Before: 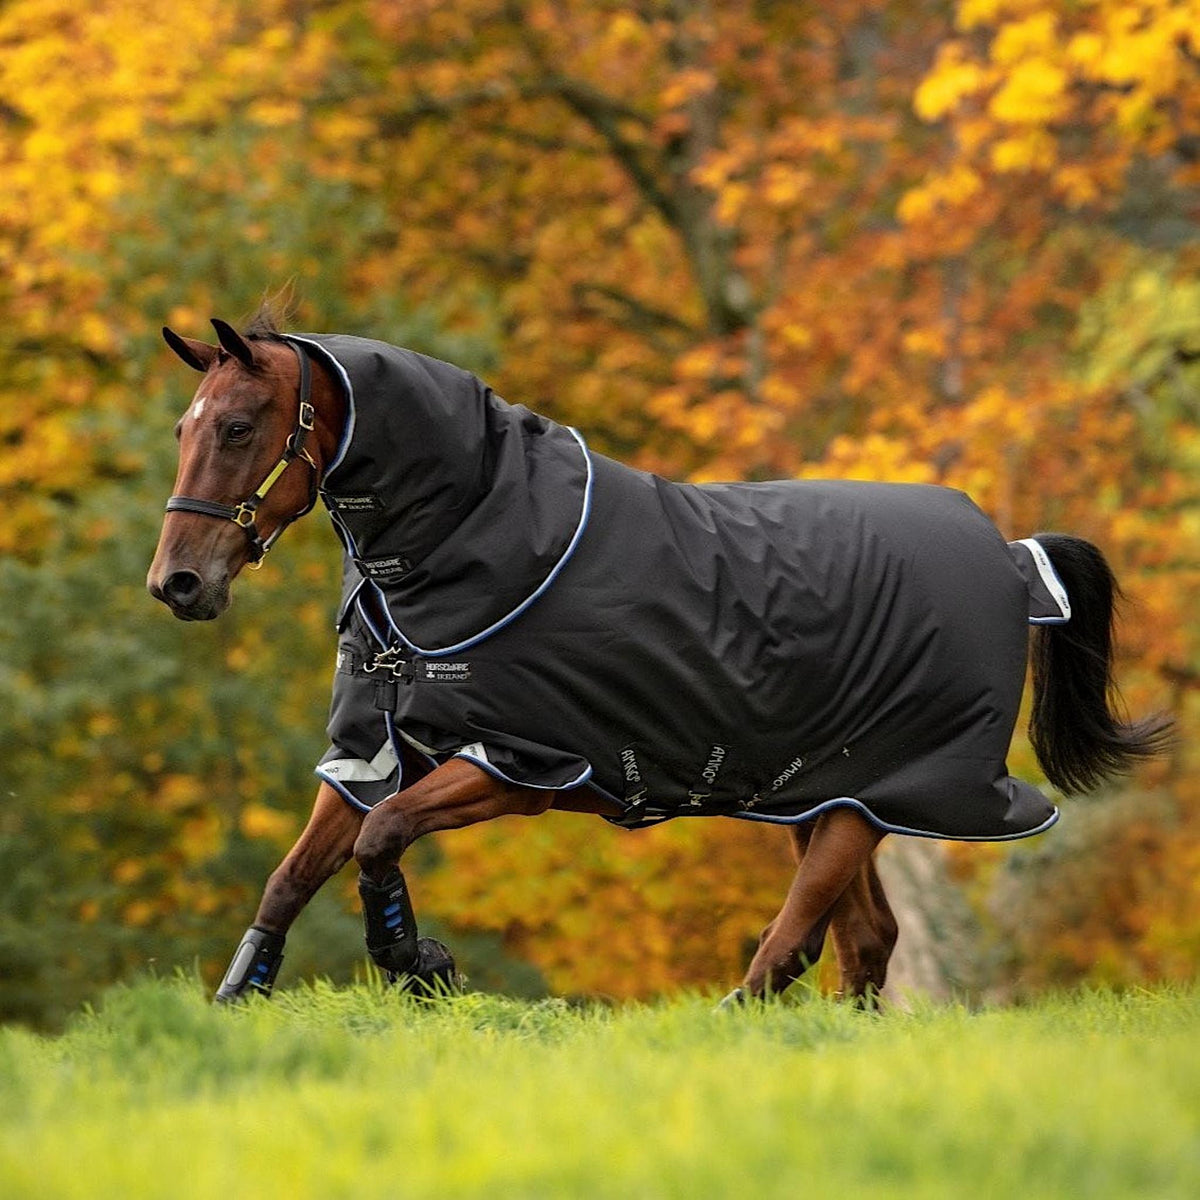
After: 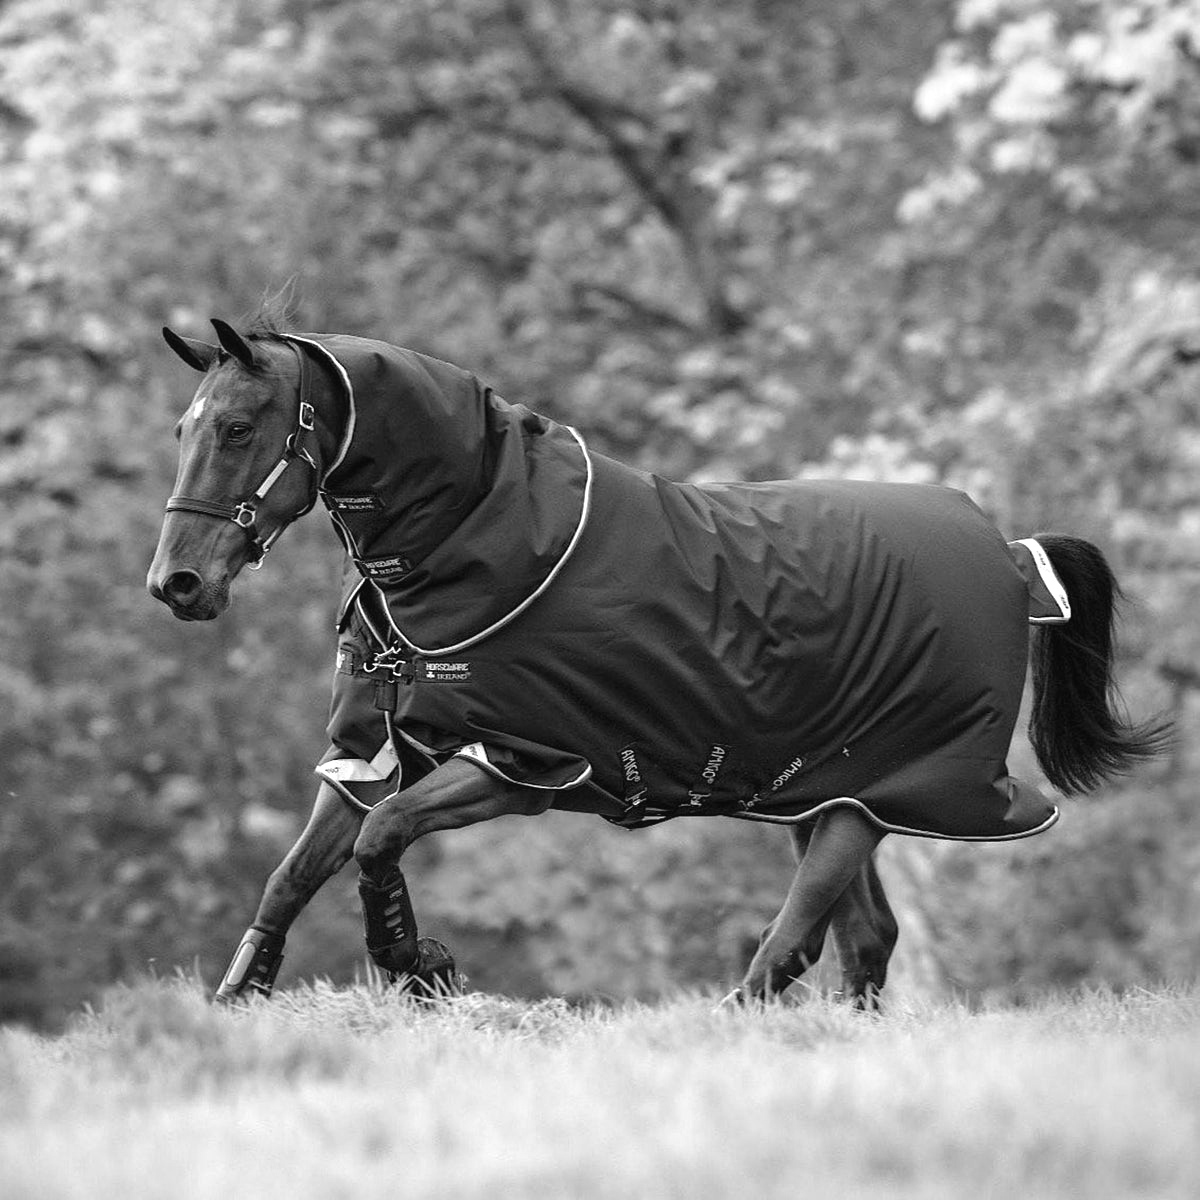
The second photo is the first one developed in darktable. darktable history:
exposure: black level correction -0.002, exposure 0.54 EV, compensate highlight preservation false
monochrome: on, module defaults
